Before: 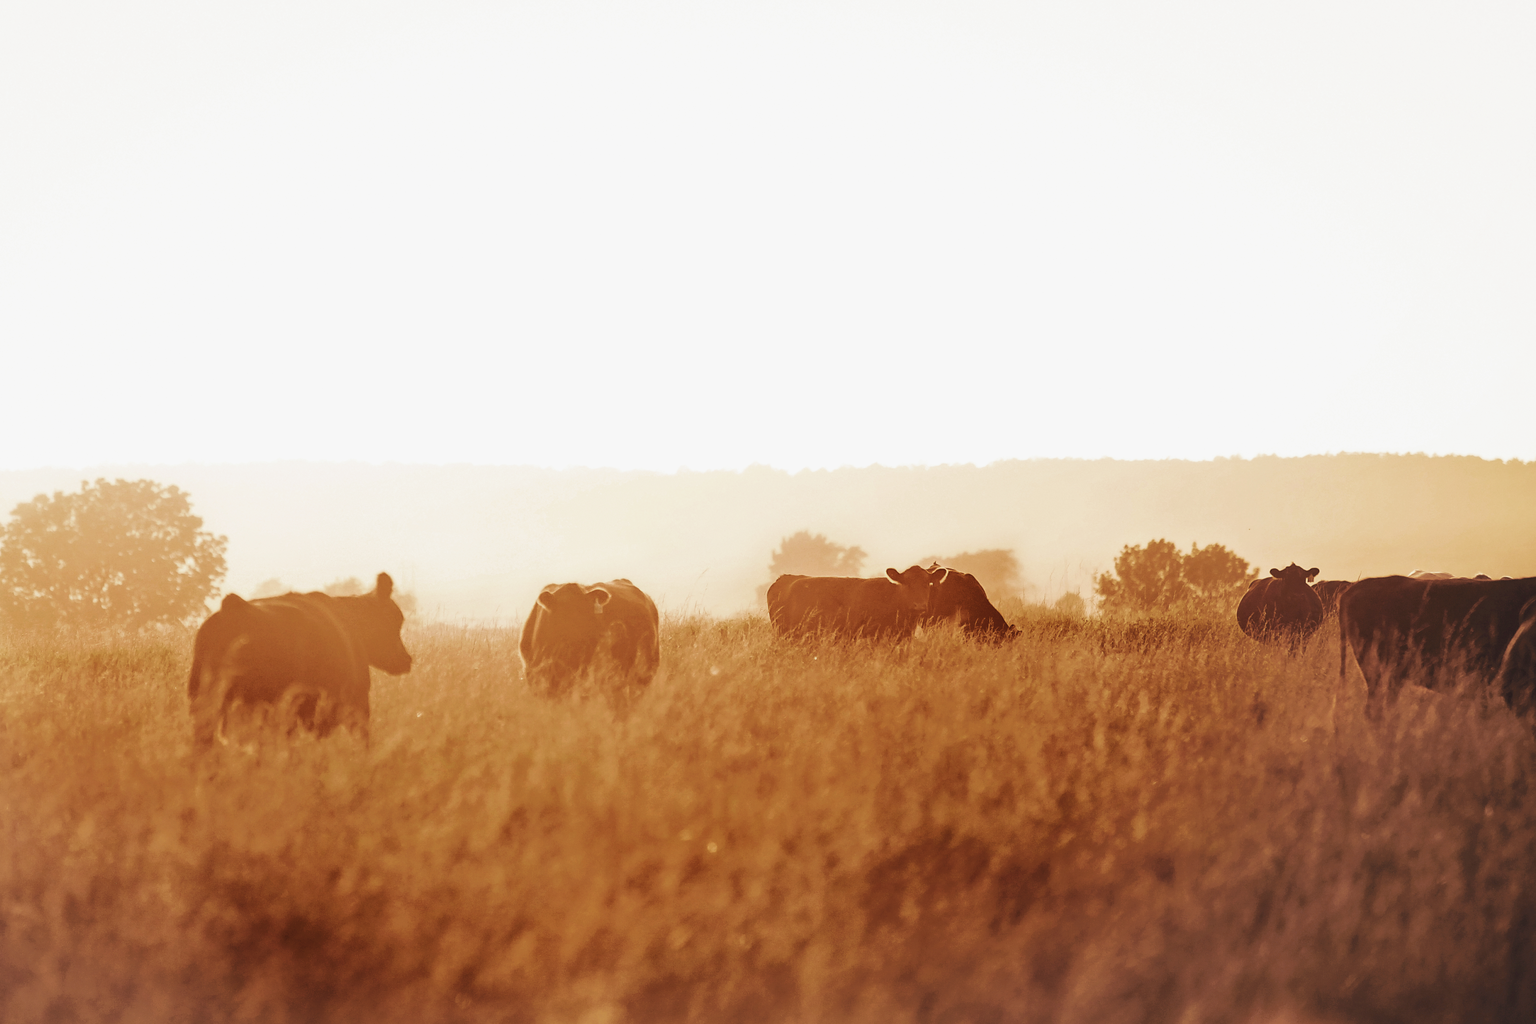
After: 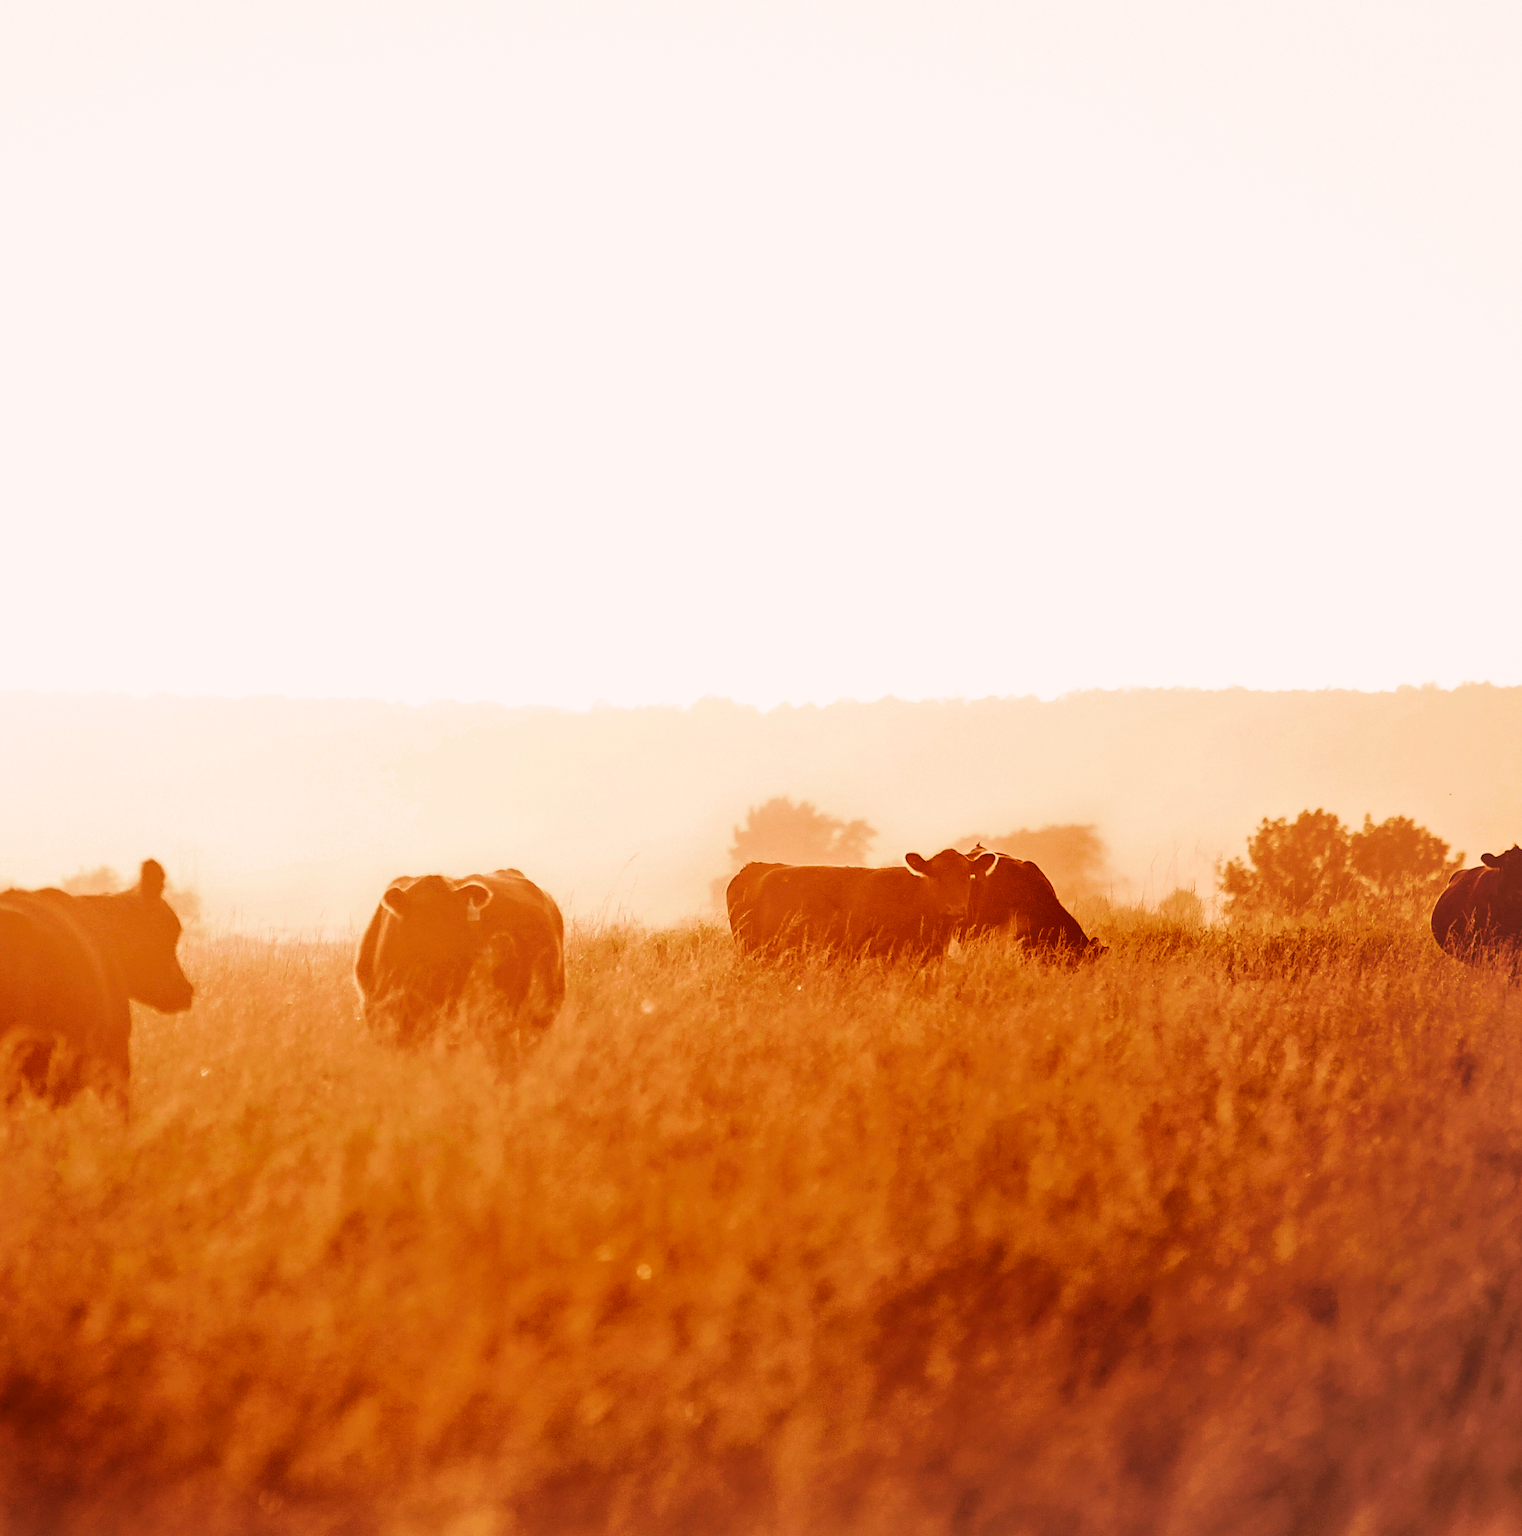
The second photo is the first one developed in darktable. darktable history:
crop and rotate: left 18.442%, right 15.508%
color correction: highlights a* 3.22, highlights b* 1.93, saturation 1.19
